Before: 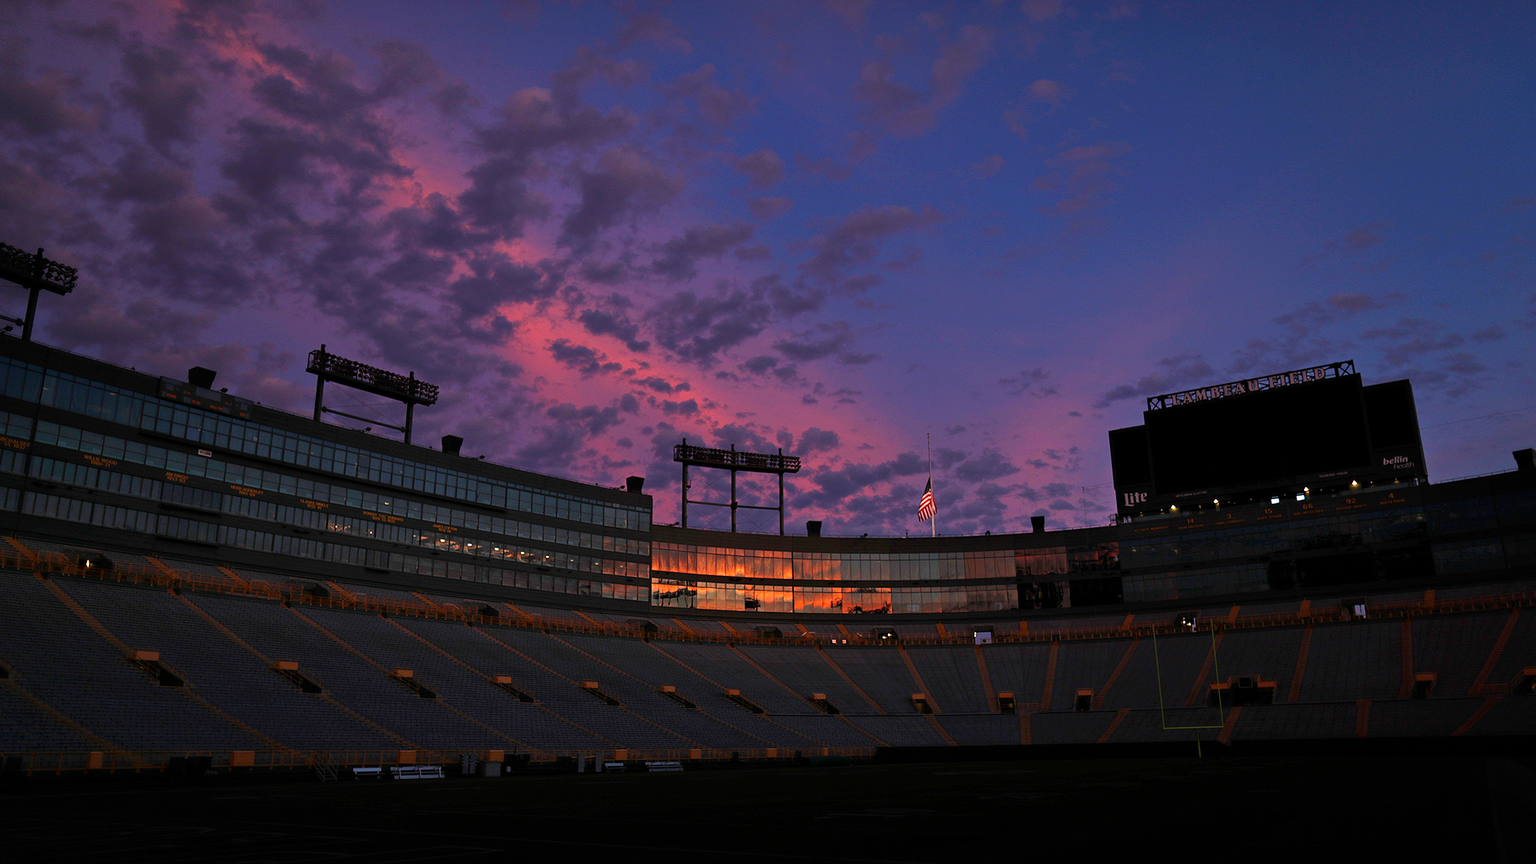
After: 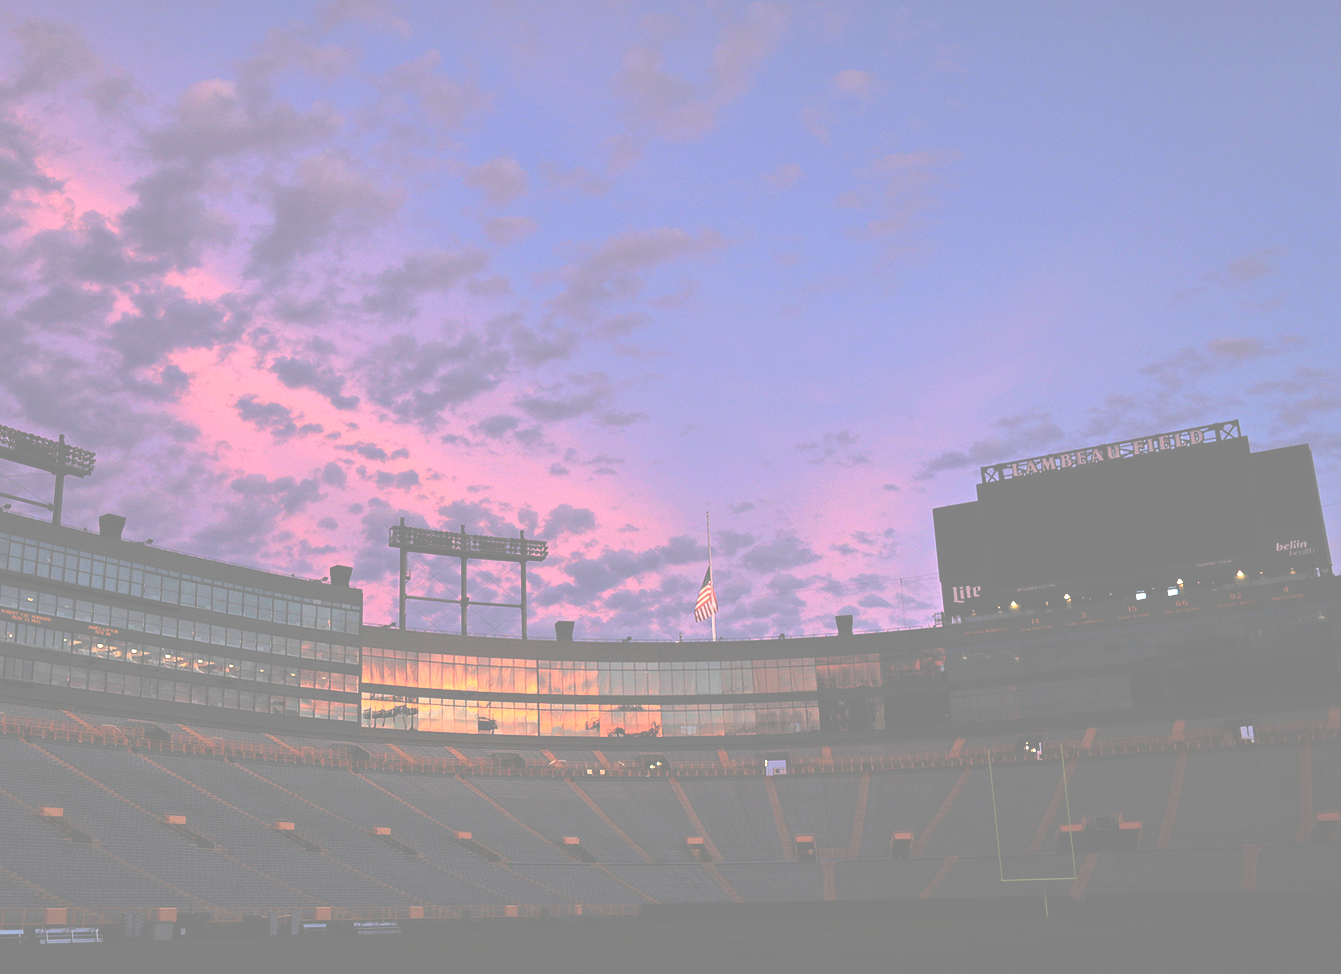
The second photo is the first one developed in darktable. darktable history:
exposure: black level correction -0.071, exposure 0.501 EV, compensate exposure bias true, compensate highlight preservation false
tone curve: curves: ch0 [(0, 0) (0.003, 0.115) (0.011, 0.133) (0.025, 0.157) (0.044, 0.182) (0.069, 0.209) (0.1, 0.239) (0.136, 0.279) (0.177, 0.326) (0.224, 0.379) (0.277, 0.436) (0.335, 0.507) (0.399, 0.587) (0.468, 0.671) (0.543, 0.75) (0.623, 0.837) (0.709, 0.916) (0.801, 0.978) (0.898, 0.985) (1, 1)], color space Lab, independent channels, preserve colors none
crop and rotate: left 23.608%, top 2.795%, right 6.521%, bottom 7.005%
